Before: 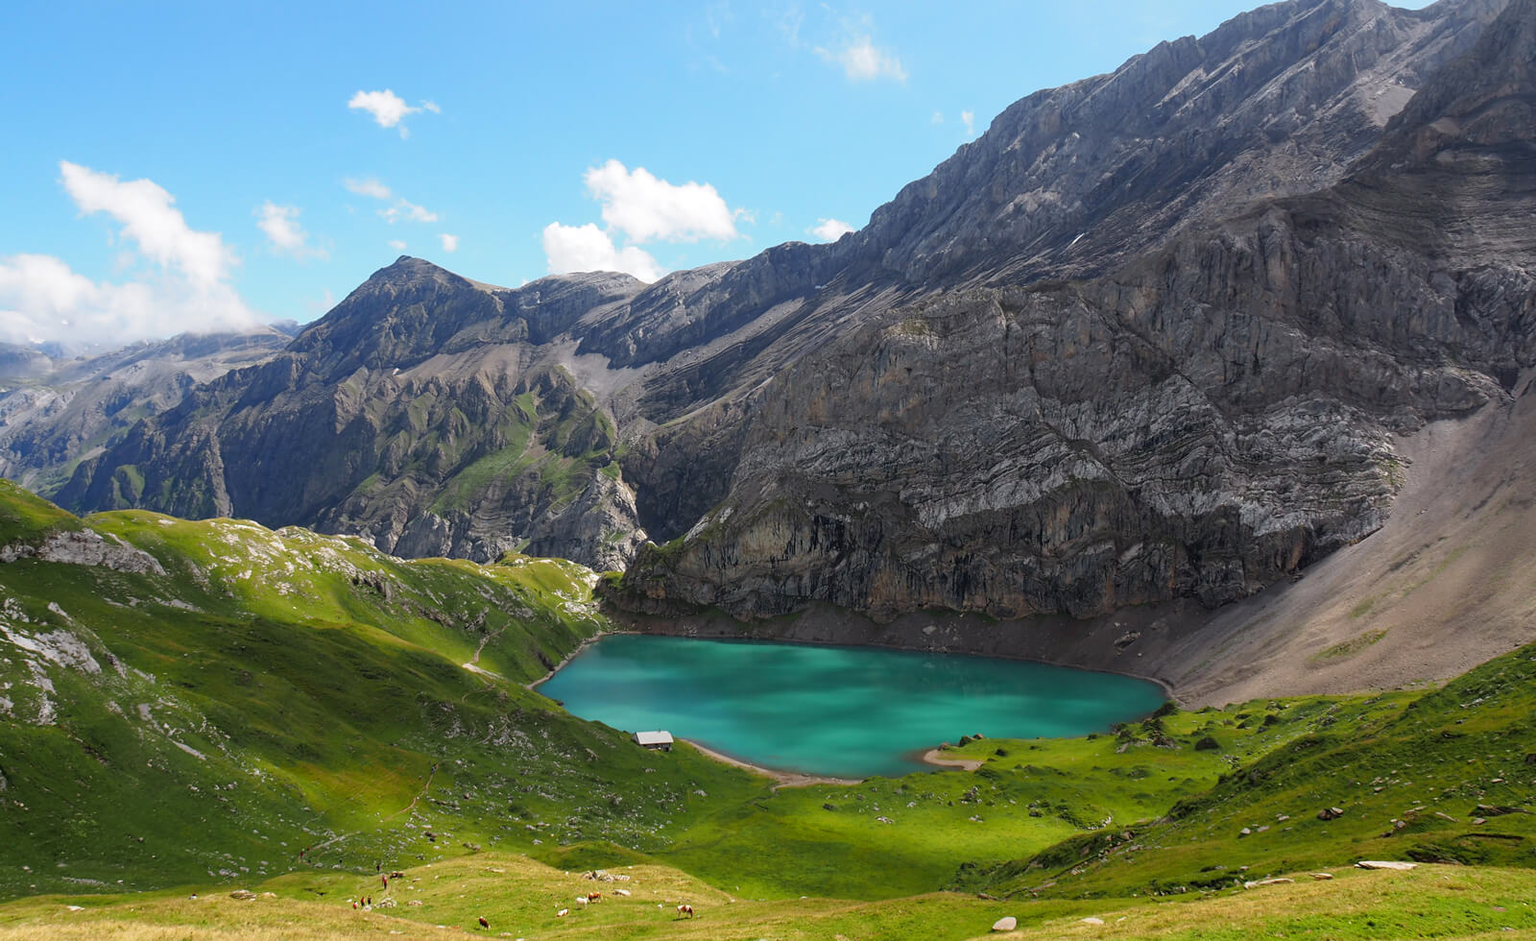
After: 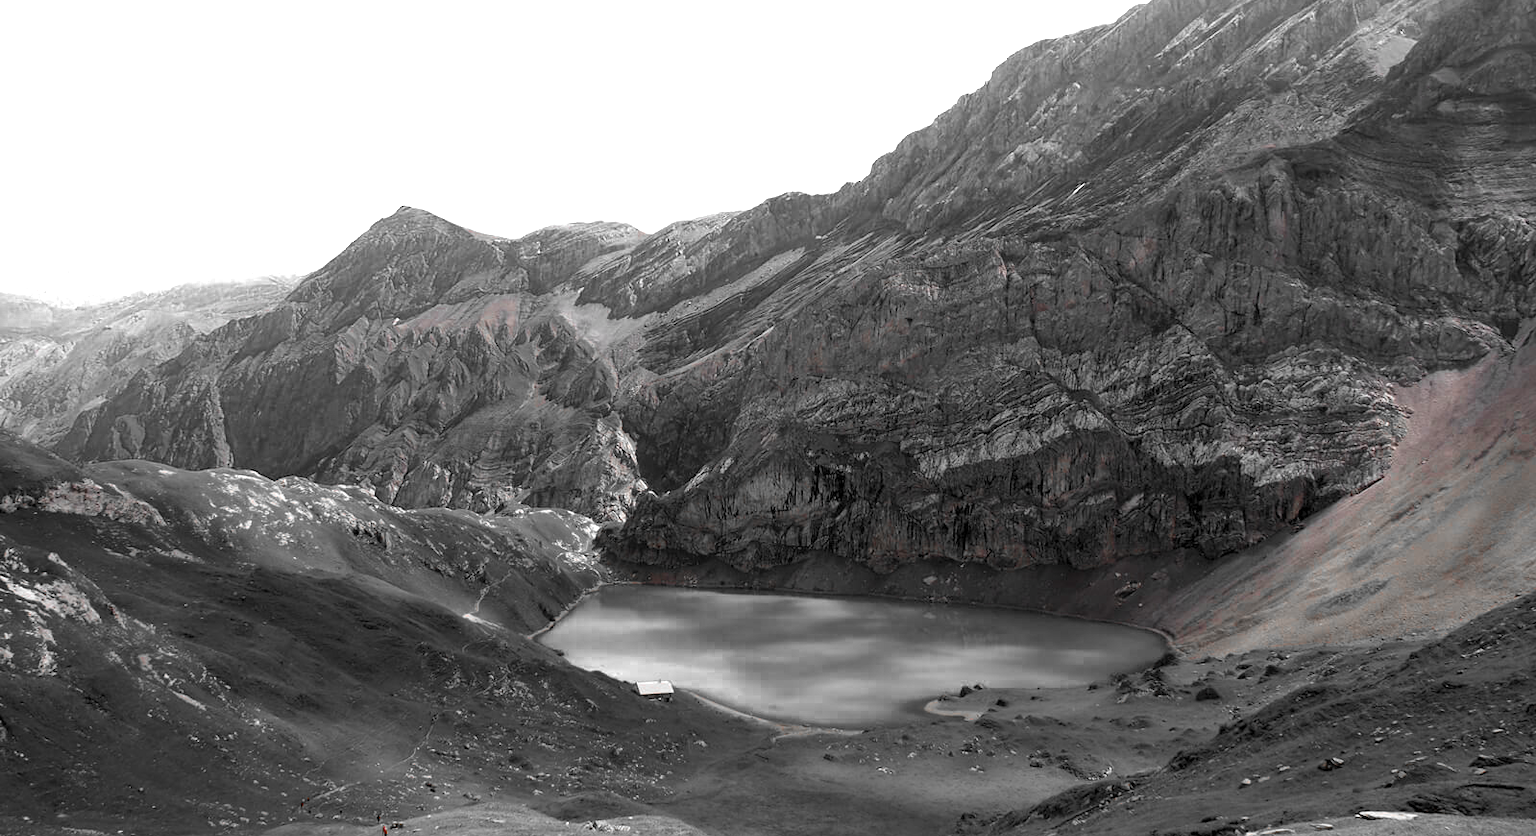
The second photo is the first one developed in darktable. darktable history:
crop and rotate: top 5.494%, bottom 5.625%
color zones: curves: ch0 [(0, 0.352) (0.143, 0.407) (0.286, 0.386) (0.429, 0.431) (0.571, 0.829) (0.714, 0.853) (0.857, 0.833) (1, 0.352)]; ch1 [(0, 0.604) (0.072, 0.726) (0.096, 0.608) (0.205, 0.007) (0.571, -0.006) (0.839, -0.013) (0.857, -0.012) (1, 0.604)]
levels: levels [0.055, 0.477, 0.9]
